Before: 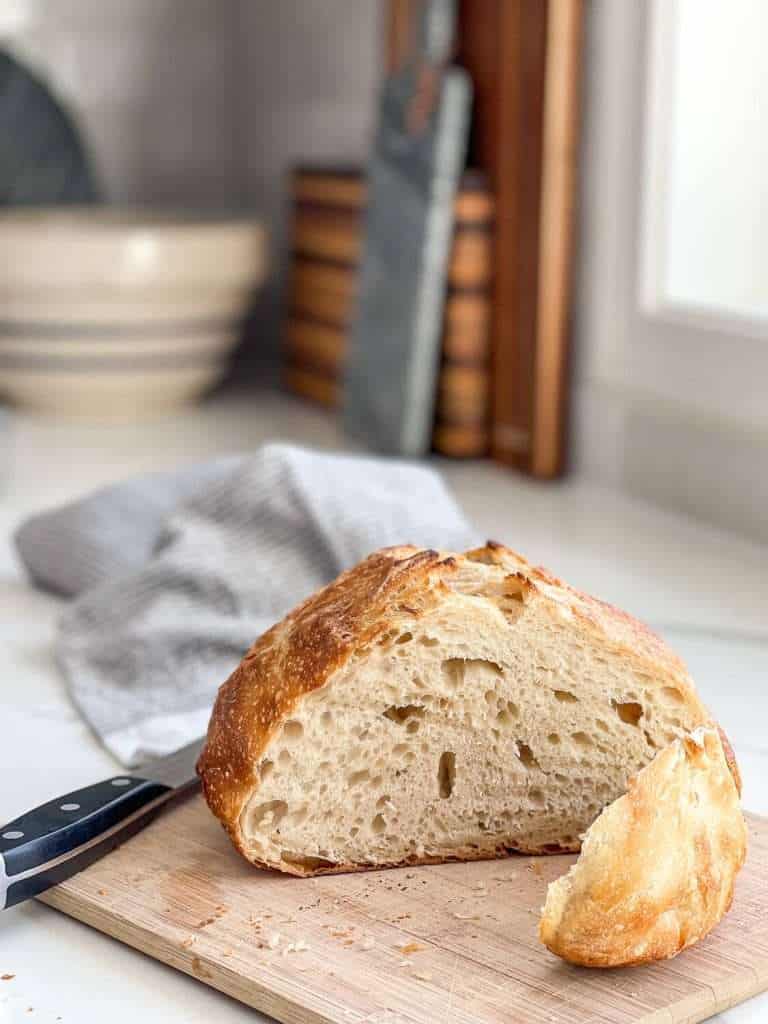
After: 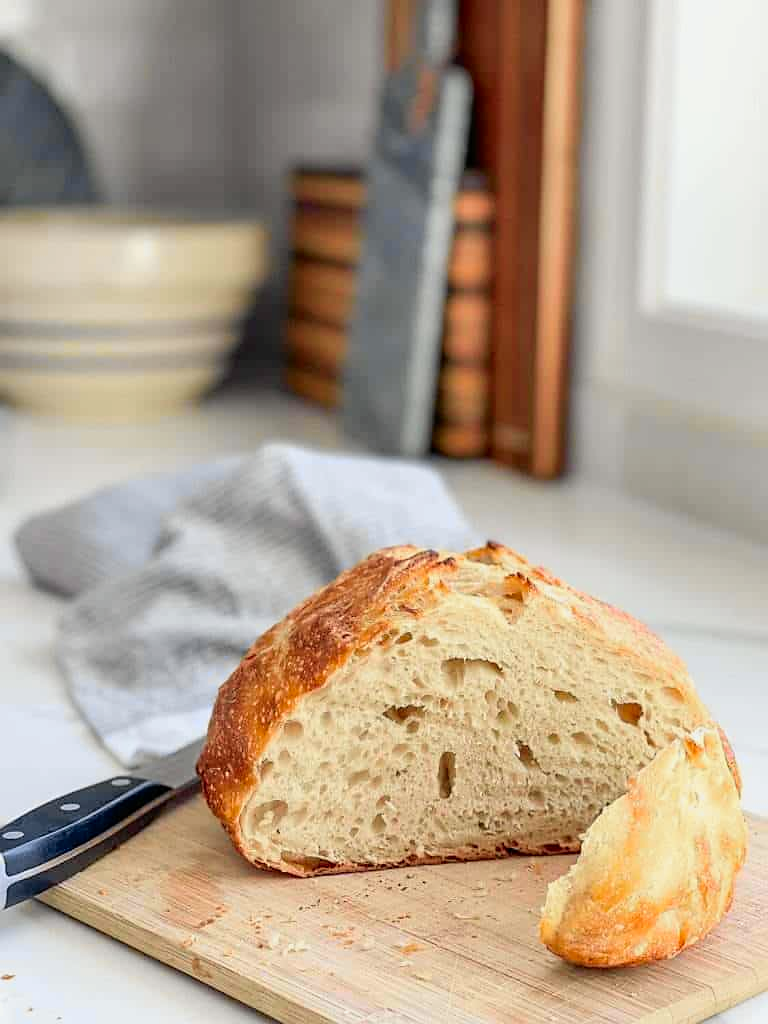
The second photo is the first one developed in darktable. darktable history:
tone curve: curves: ch0 [(0, 0) (0.07, 0.052) (0.23, 0.254) (0.486, 0.53) (0.822, 0.825) (0.994, 0.955)]; ch1 [(0, 0) (0.226, 0.261) (0.379, 0.442) (0.469, 0.472) (0.495, 0.495) (0.514, 0.504) (0.561, 0.568) (0.59, 0.612) (1, 1)]; ch2 [(0, 0) (0.269, 0.299) (0.459, 0.441) (0.498, 0.499) (0.523, 0.52) (0.551, 0.576) (0.629, 0.643) (0.659, 0.681) (0.718, 0.764) (1, 1)], color space Lab, independent channels, preserve colors none
sharpen: radius 1.458, amount 0.398, threshold 1.271
